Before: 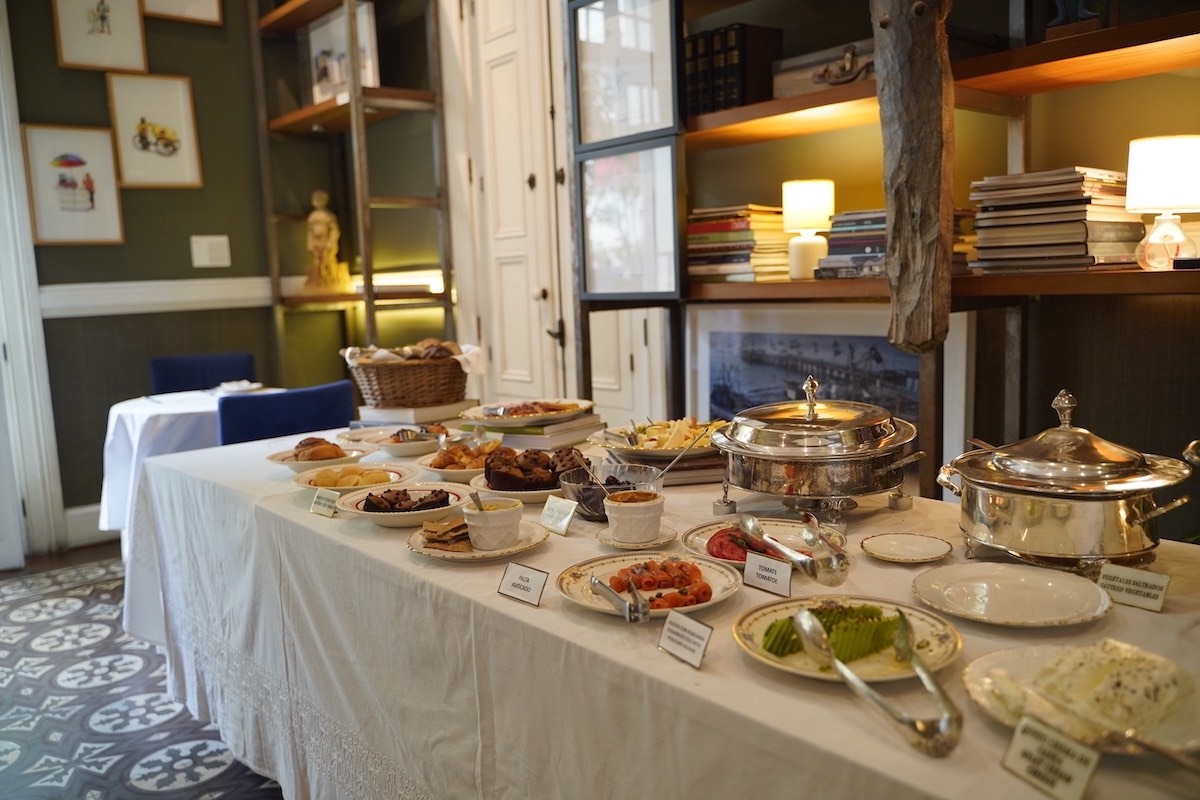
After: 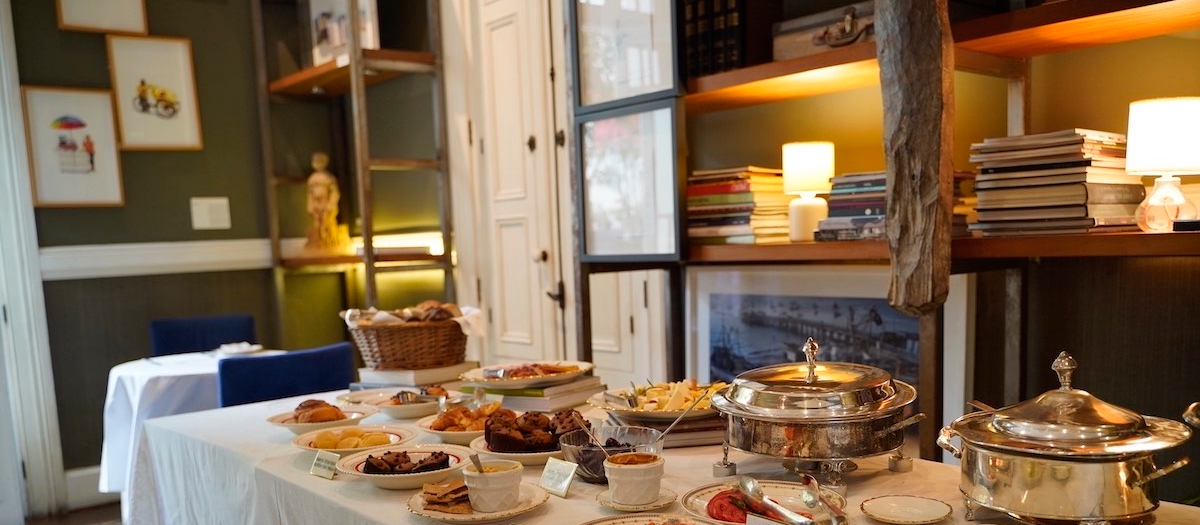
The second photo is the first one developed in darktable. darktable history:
shadows and highlights: shadows 32.83, highlights -47.7, soften with gaussian
crop and rotate: top 4.848%, bottom 29.503%
